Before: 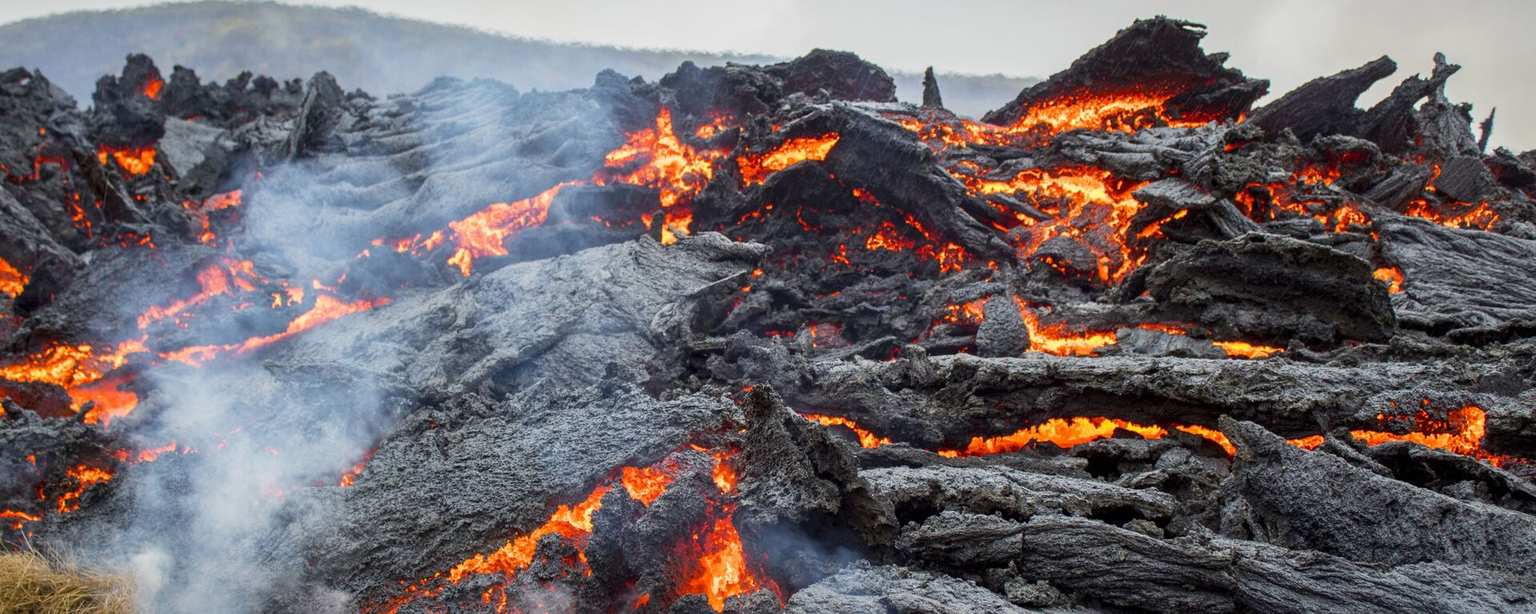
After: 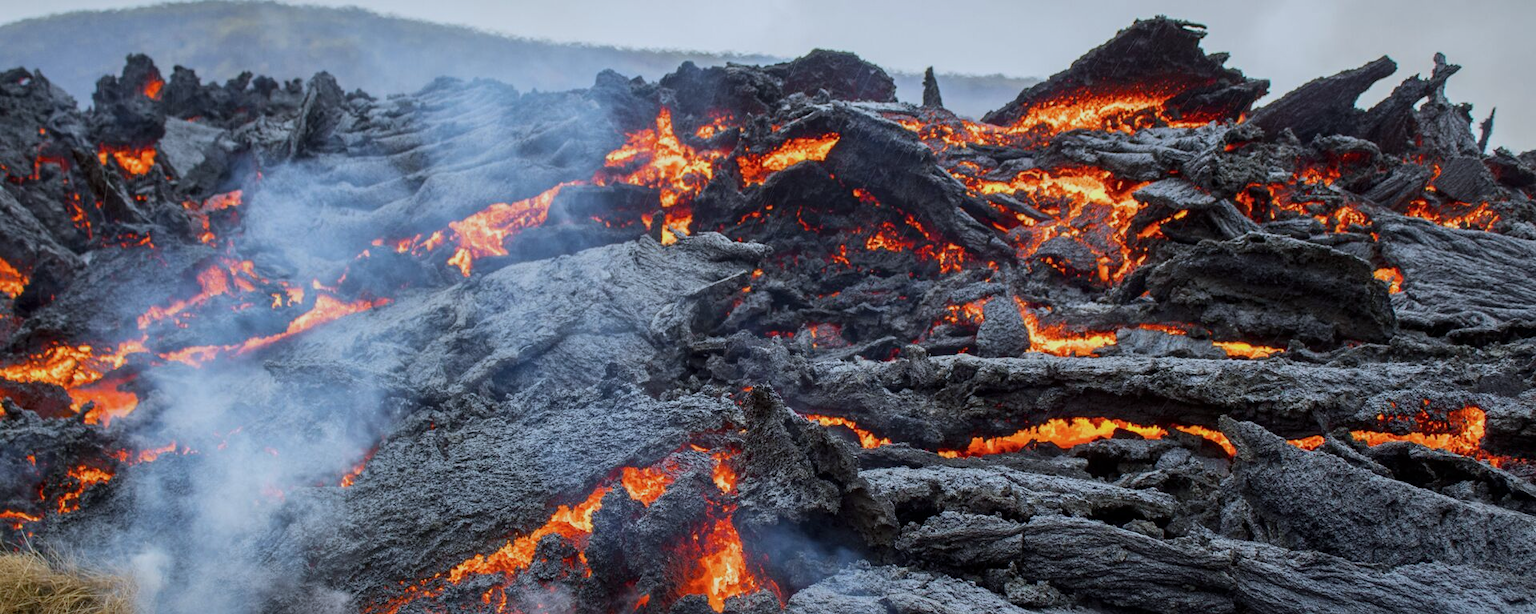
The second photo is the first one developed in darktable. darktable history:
exposure: exposure -0.286 EV, compensate highlight preservation false
color calibration: gray › normalize channels true, x 0.367, y 0.375, temperature 4383.74 K, gamut compression 0.024
